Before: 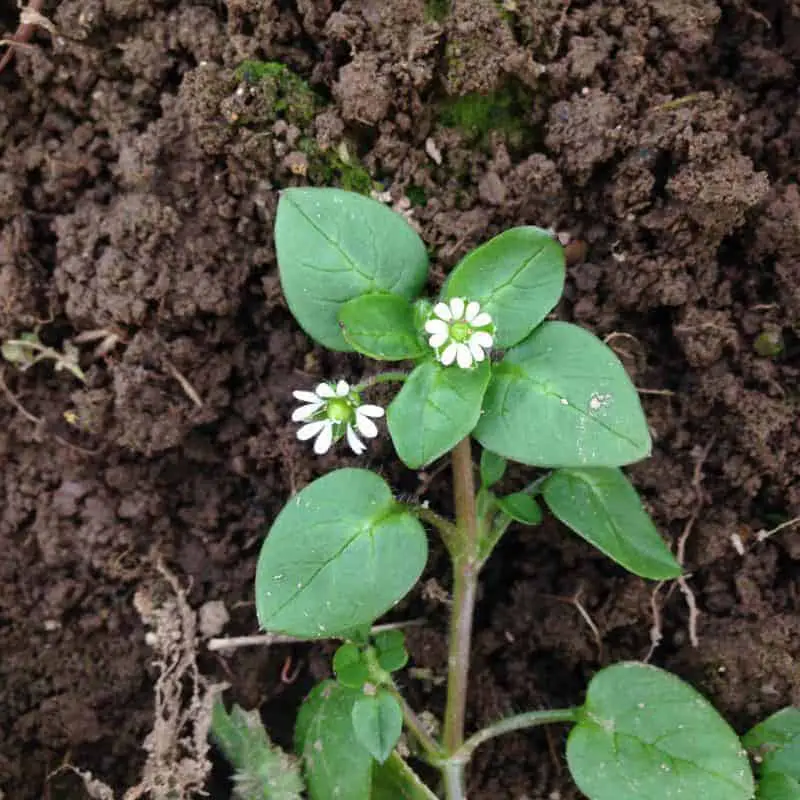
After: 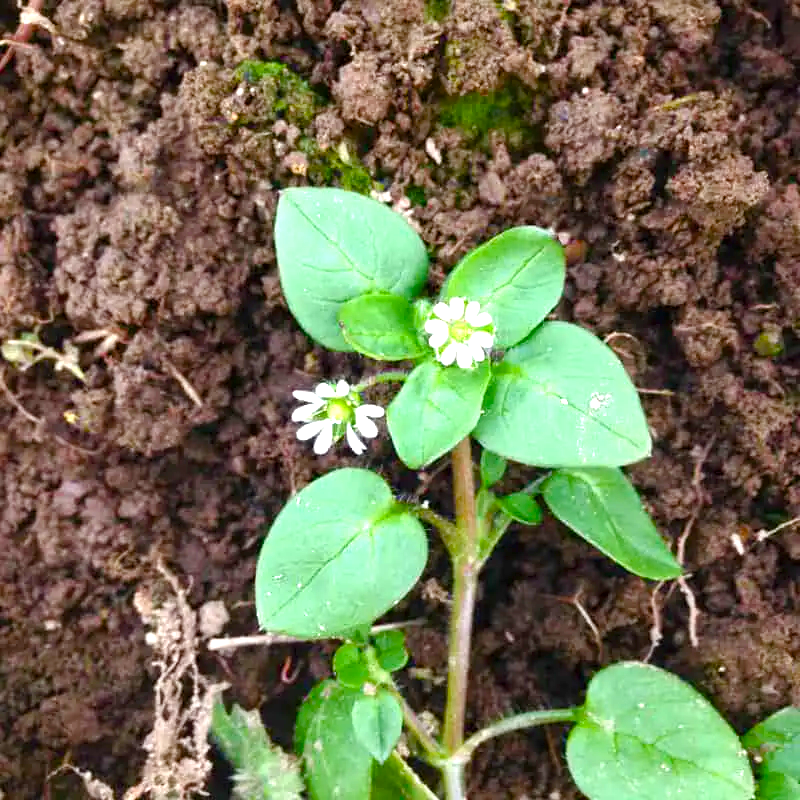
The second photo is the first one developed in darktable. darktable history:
color balance rgb: perceptual saturation grading › global saturation 34.553%, perceptual saturation grading › highlights -25.902%, perceptual saturation grading › shadows 49.933%
exposure: black level correction 0, exposure 1.1 EV, compensate highlight preservation false
